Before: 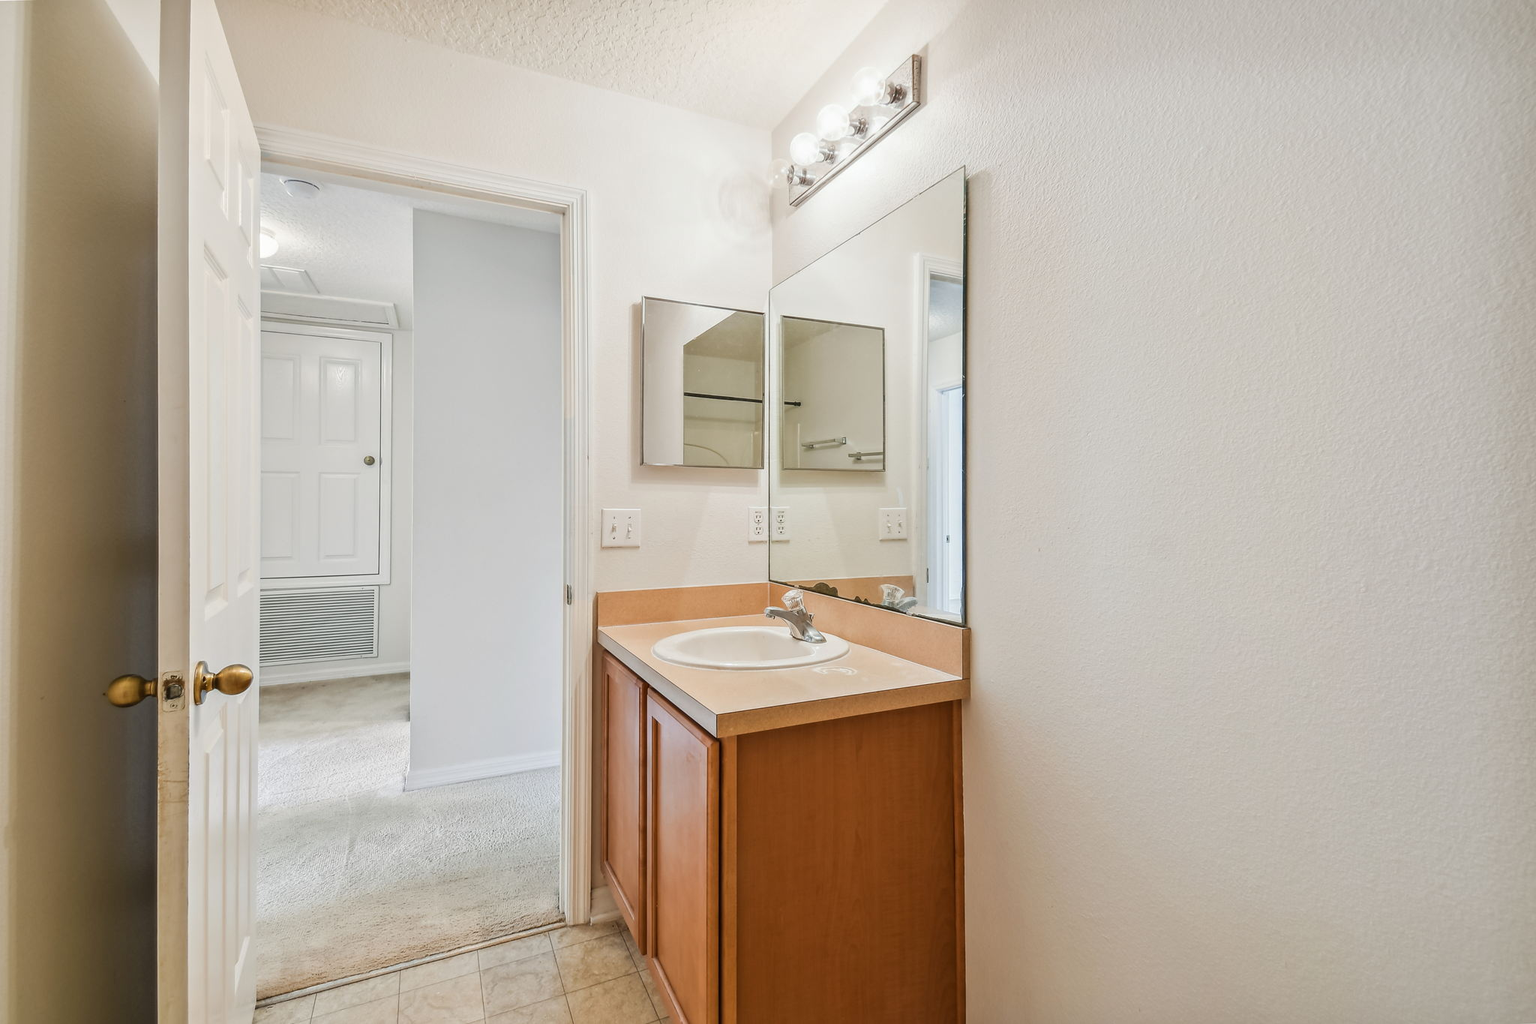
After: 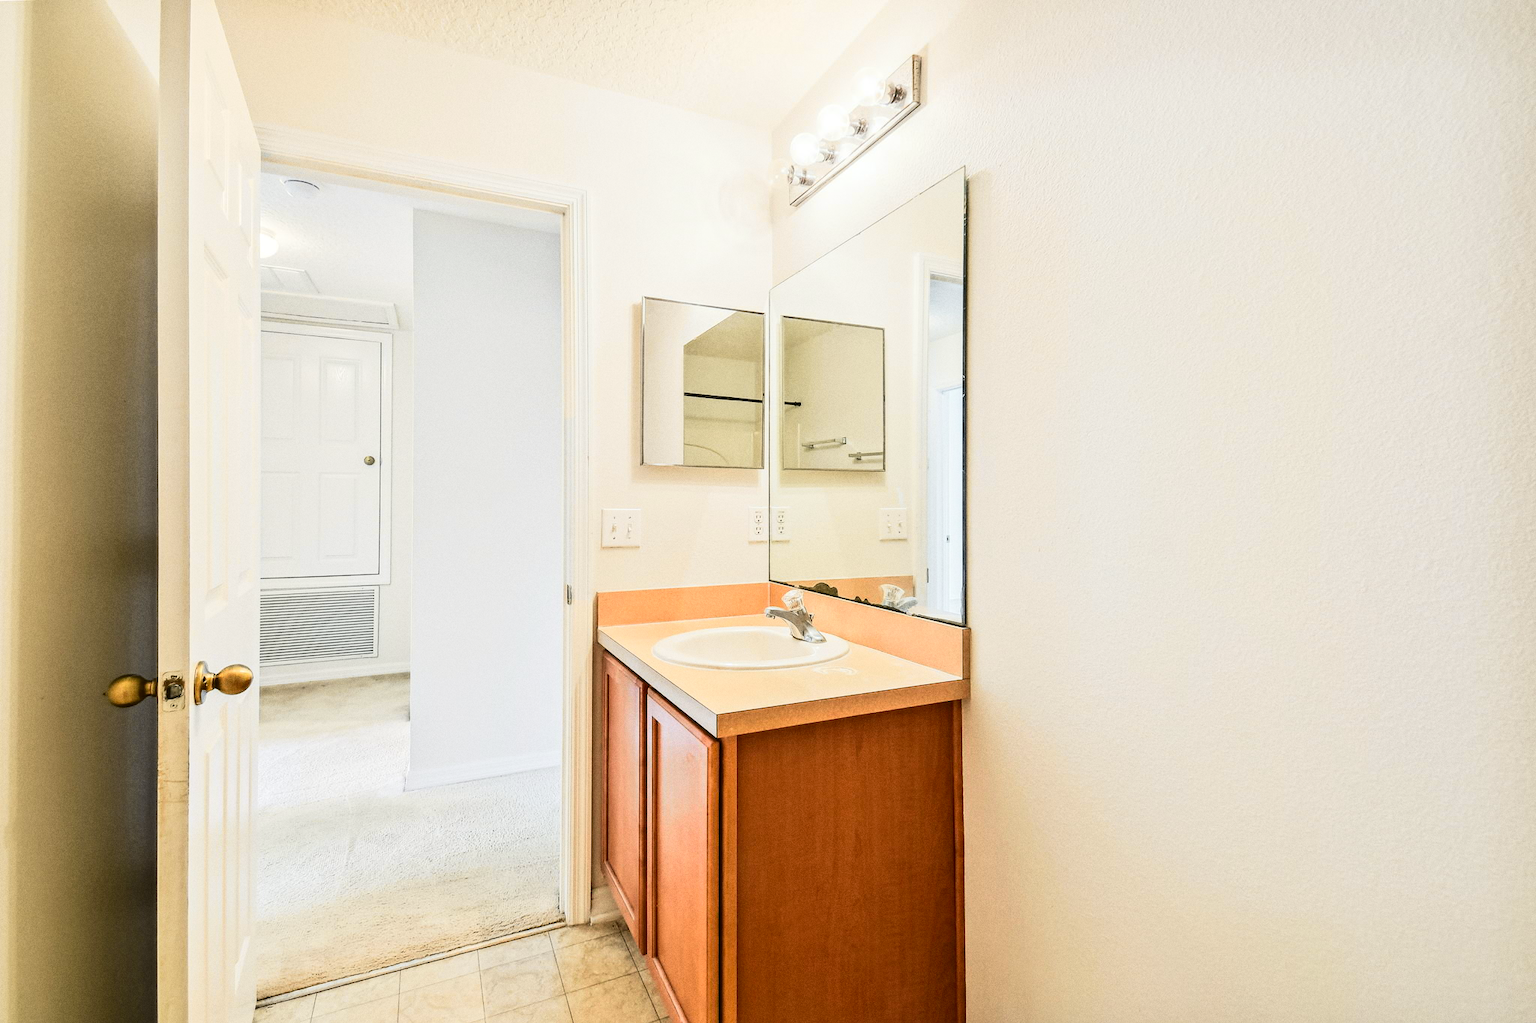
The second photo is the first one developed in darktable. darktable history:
grain: coarseness 0.09 ISO
tone curve: curves: ch0 [(0, 0.005) (0.103, 0.081) (0.196, 0.197) (0.391, 0.469) (0.491, 0.585) (0.638, 0.751) (0.822, 0.886) (0.997, 0.959)]; ch1 [(0, 0) (0.172, 0.123) (0.324, 0.253) (0.396, 0.388) (0.474, 0.479) (0.499, 0.498) (0.529, 0.528) (0.579, 0.614) (0.633, 0.677) (0.812, 0.856) (1, 1)]; ch2 [(0, 0) (0.411, 0.424) (0.459, 0.478) (0.5, 0.501) (0.517, 0.526) (0.553, 0.583) (0.609, 0.646) (0.708, 0.768) (0.839, 0.916) (1, 1)], color space Lab, independent channels, preserve colors none
tone equalizer: -8 EV -0.417 EV, -7 EV -0.389 EV, -6 EV -0.333 EV, -5 EV -0.222 EV, -3 EV 0.222 EV, -2 EV 0.333 EV, -1 EV 0.389 EV, +0 EV 0.417 EV, edges refinement/feathering 500, mask exposure compensation -1.57 EV, preserve details no
